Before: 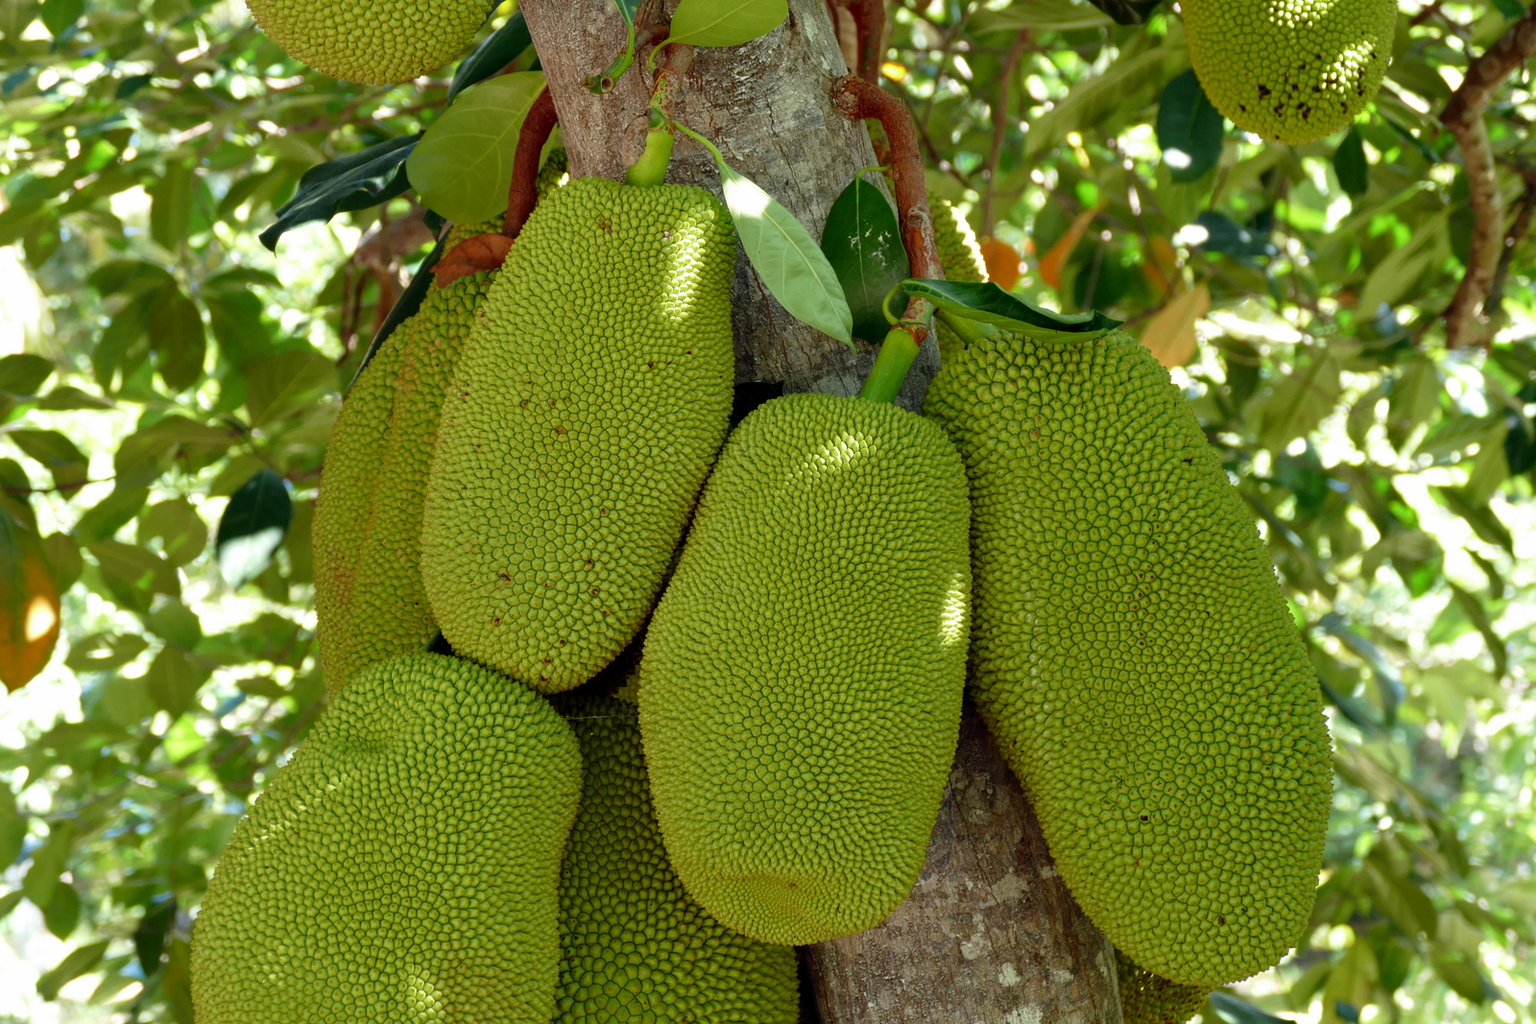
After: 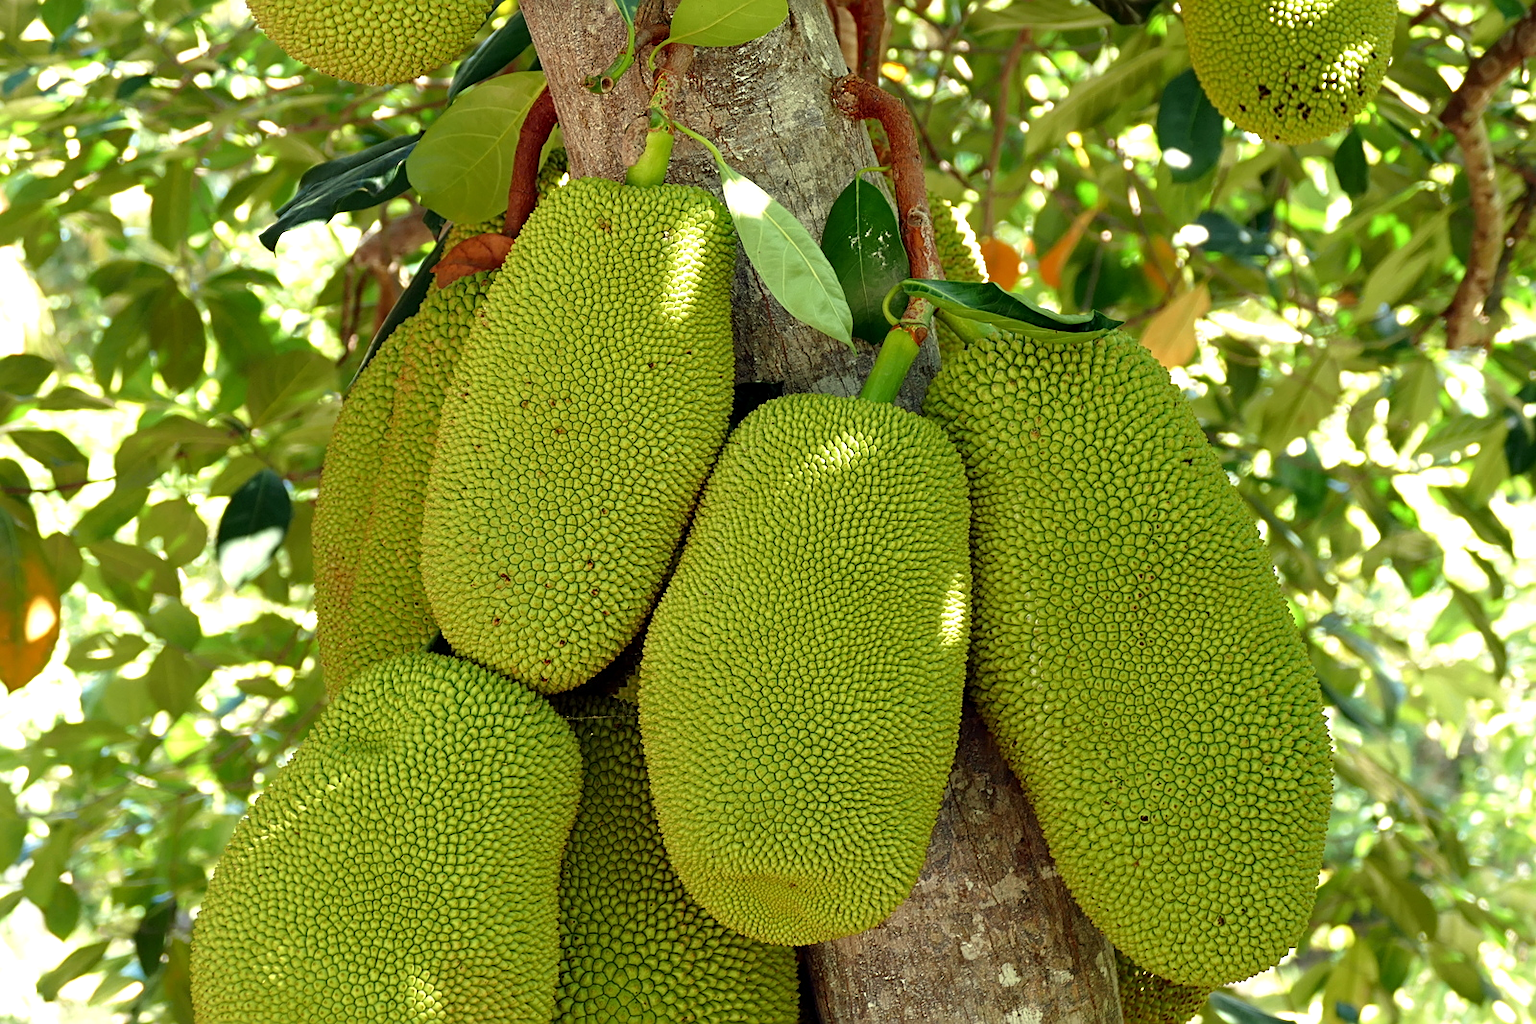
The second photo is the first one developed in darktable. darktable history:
sharpen: on, module defaults
exposure: exposure 0.426 EV, compensate highlight preservation false
white balance: red 1.029, blue 0.92
